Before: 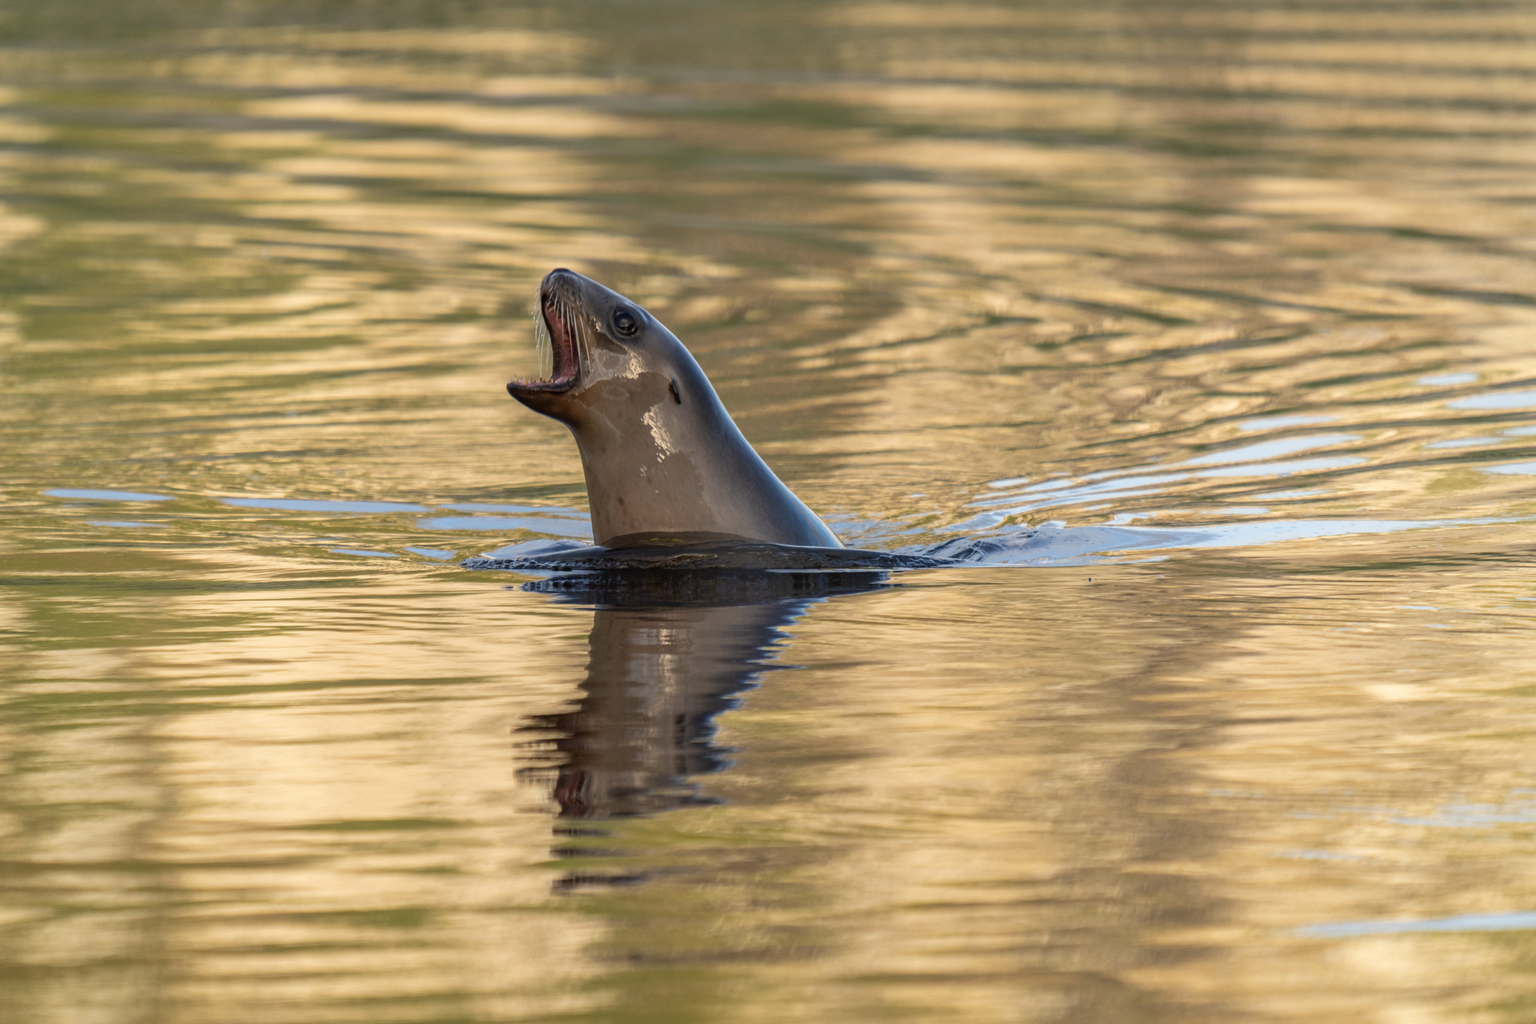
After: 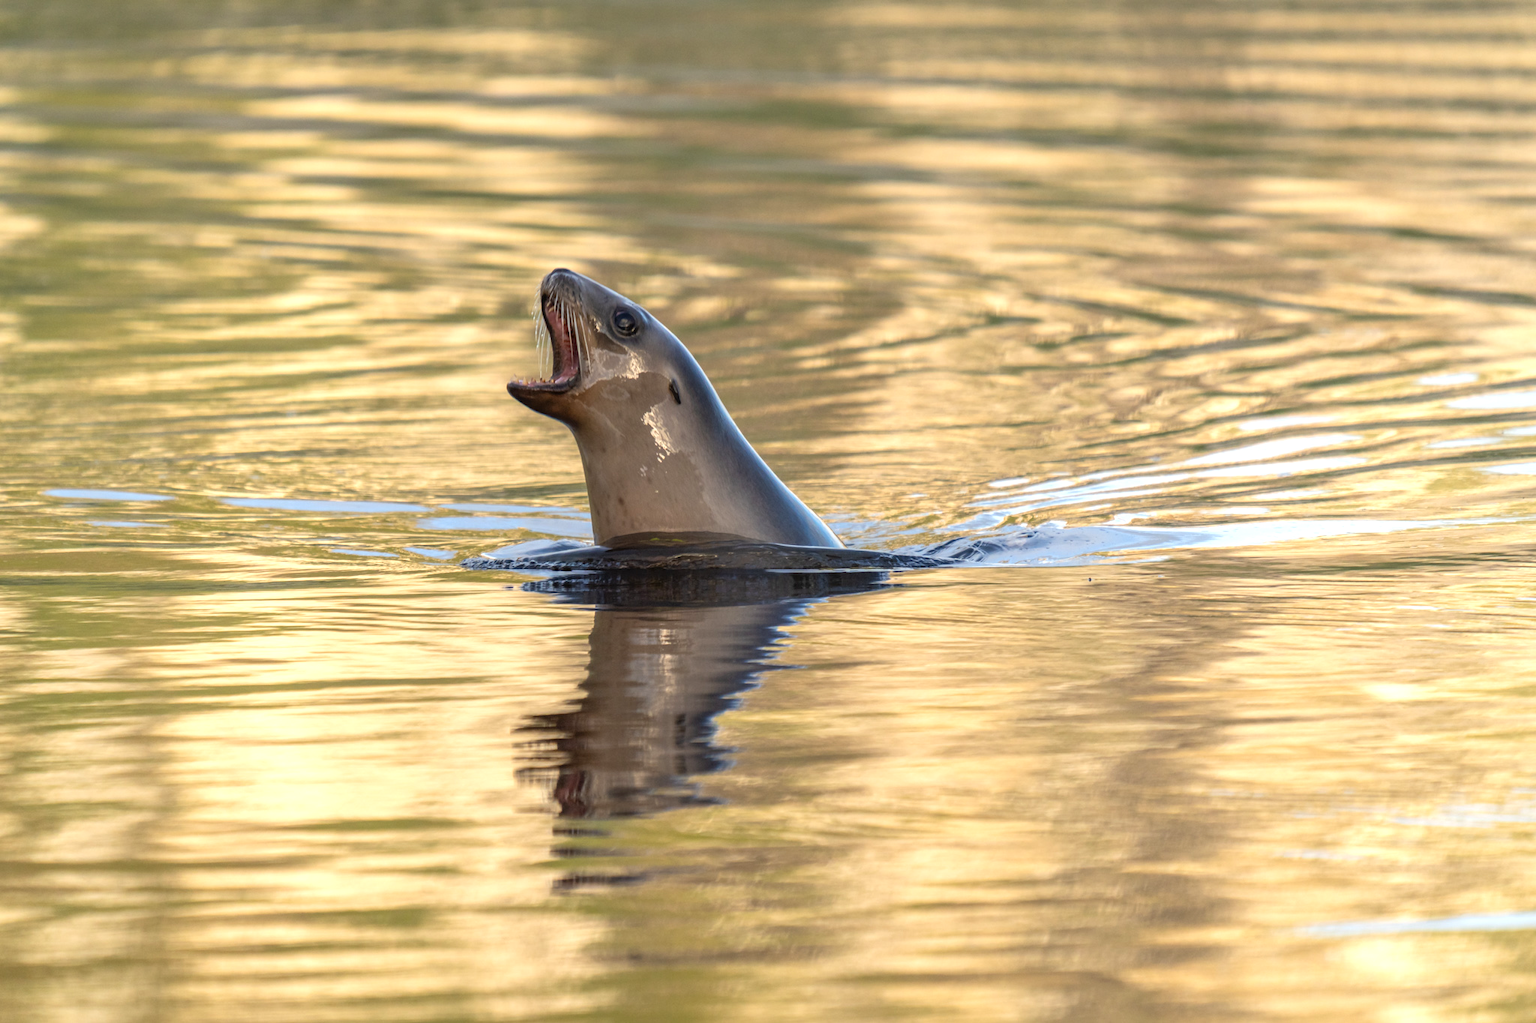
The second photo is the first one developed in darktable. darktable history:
exposure: exposure 0.561 EV, compensate exposure bias true, compensate highlight preservation false
